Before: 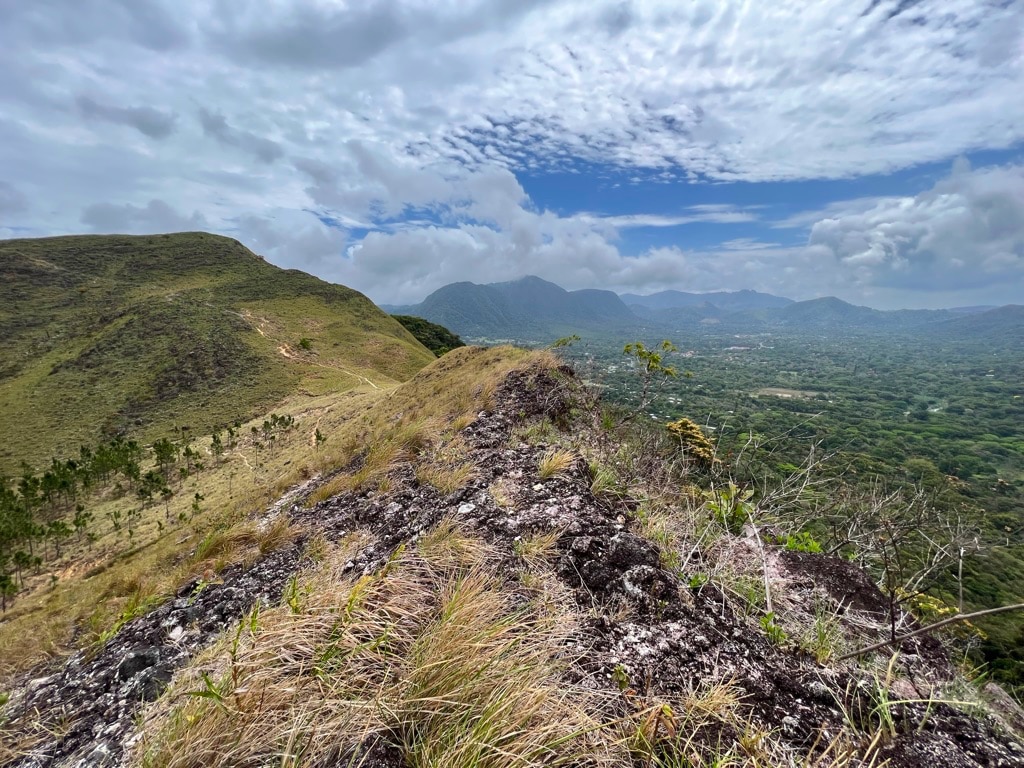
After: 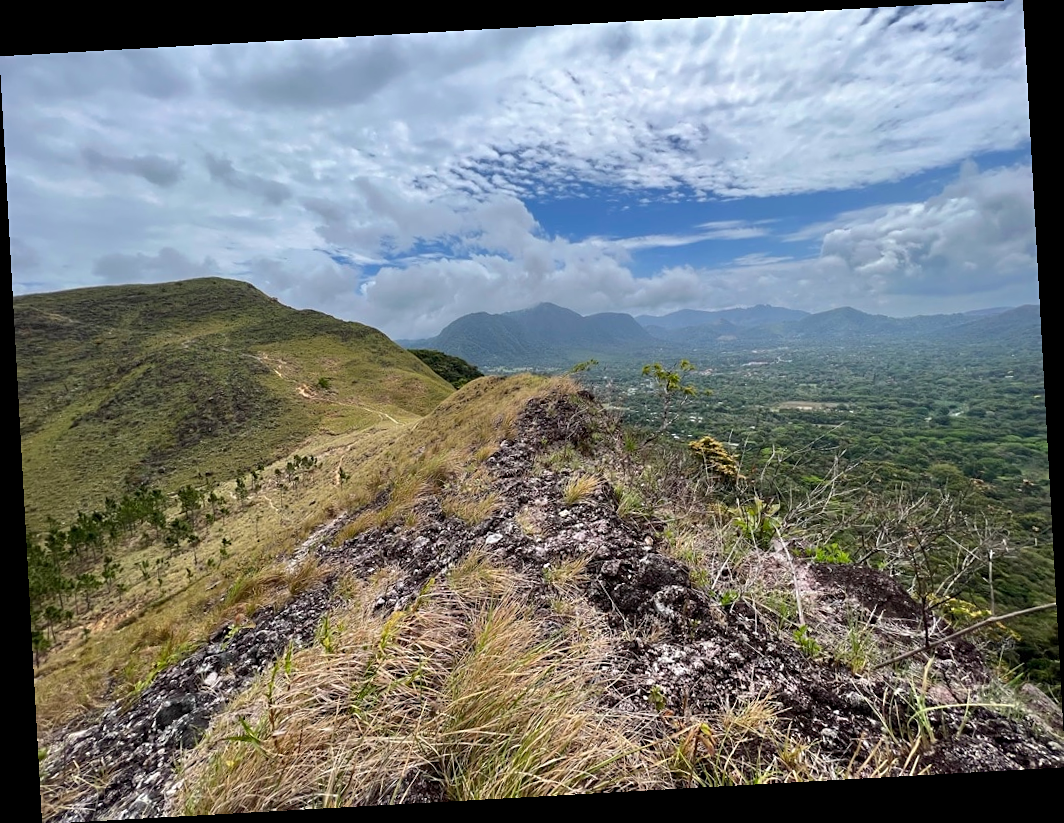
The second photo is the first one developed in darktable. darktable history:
sharpen: amount 0.2
rotate and perspective: rotation -3.18°, automatic cropping off
